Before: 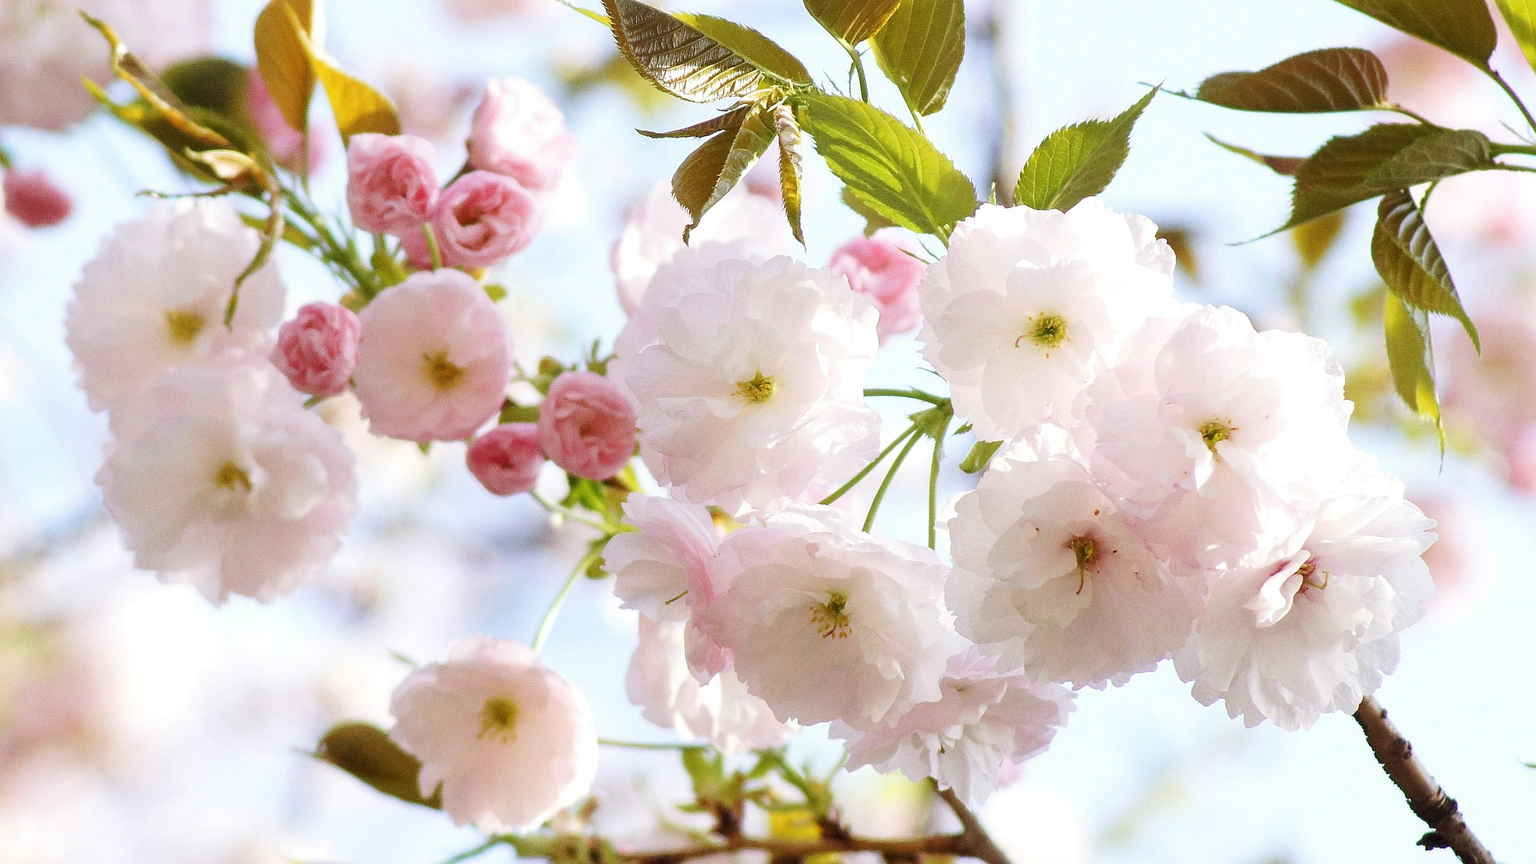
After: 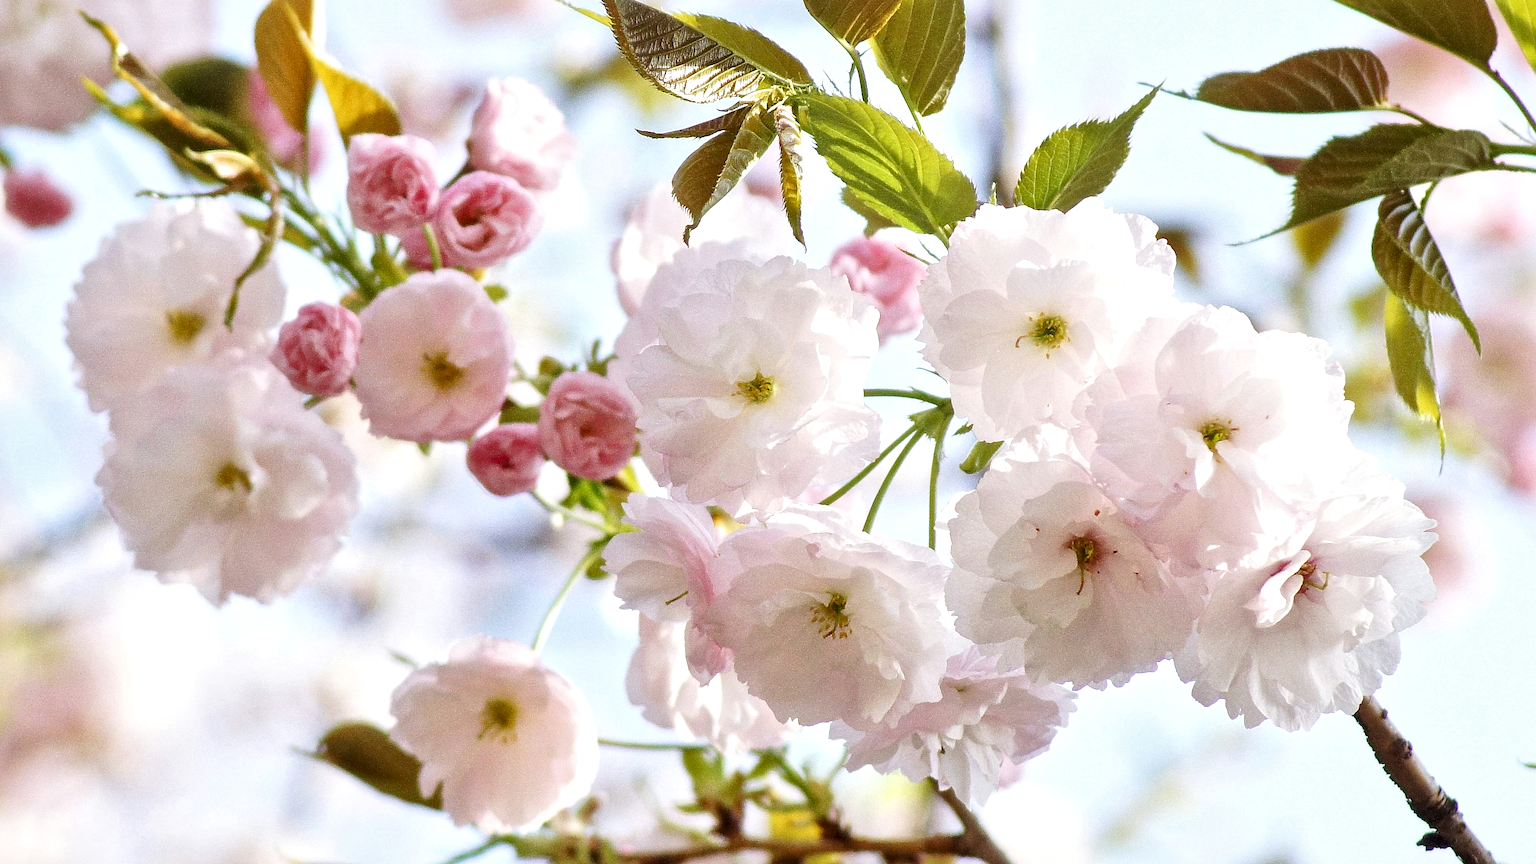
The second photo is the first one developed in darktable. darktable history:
local contrast: mode bilateral grid, contrast 50, coarseness 49, detail 150%, midtone range 0.2
